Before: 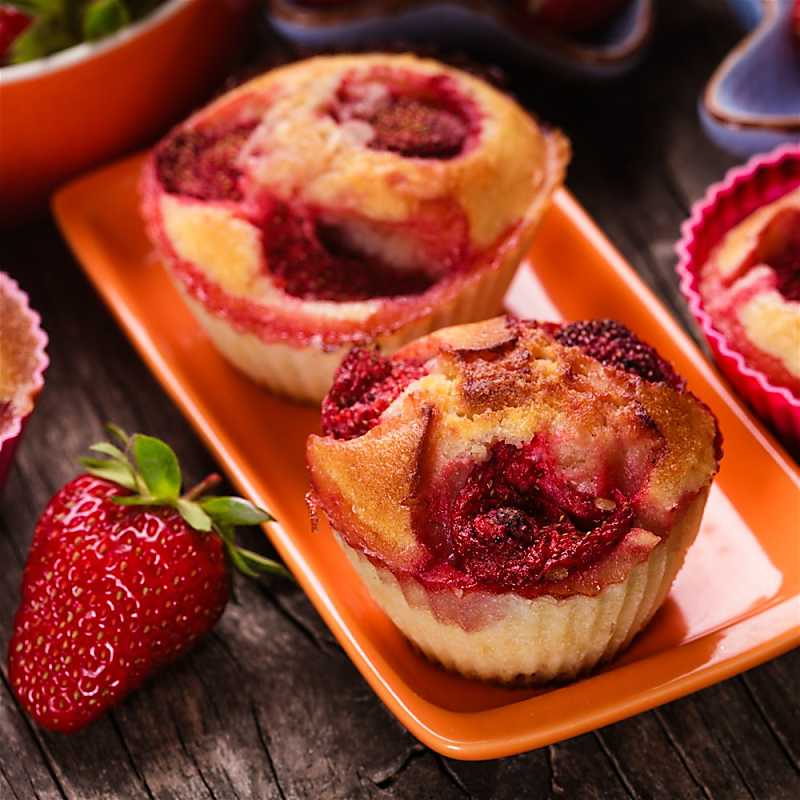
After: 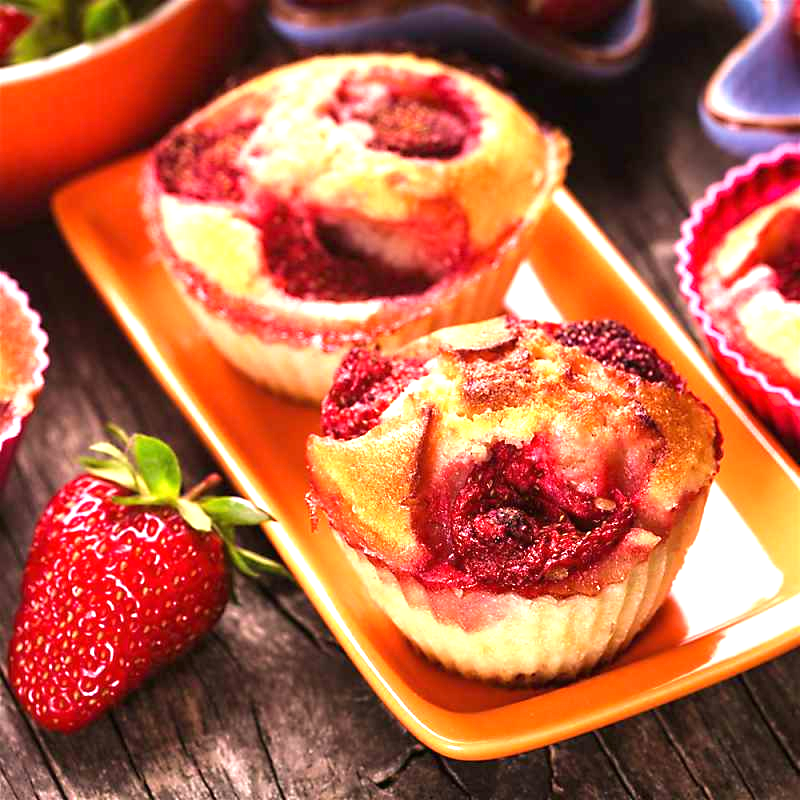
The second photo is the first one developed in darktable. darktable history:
velvia: on, module defaults
exposure: black level correction 0, exposure 1.327 EV, compensate highlight preservation false
